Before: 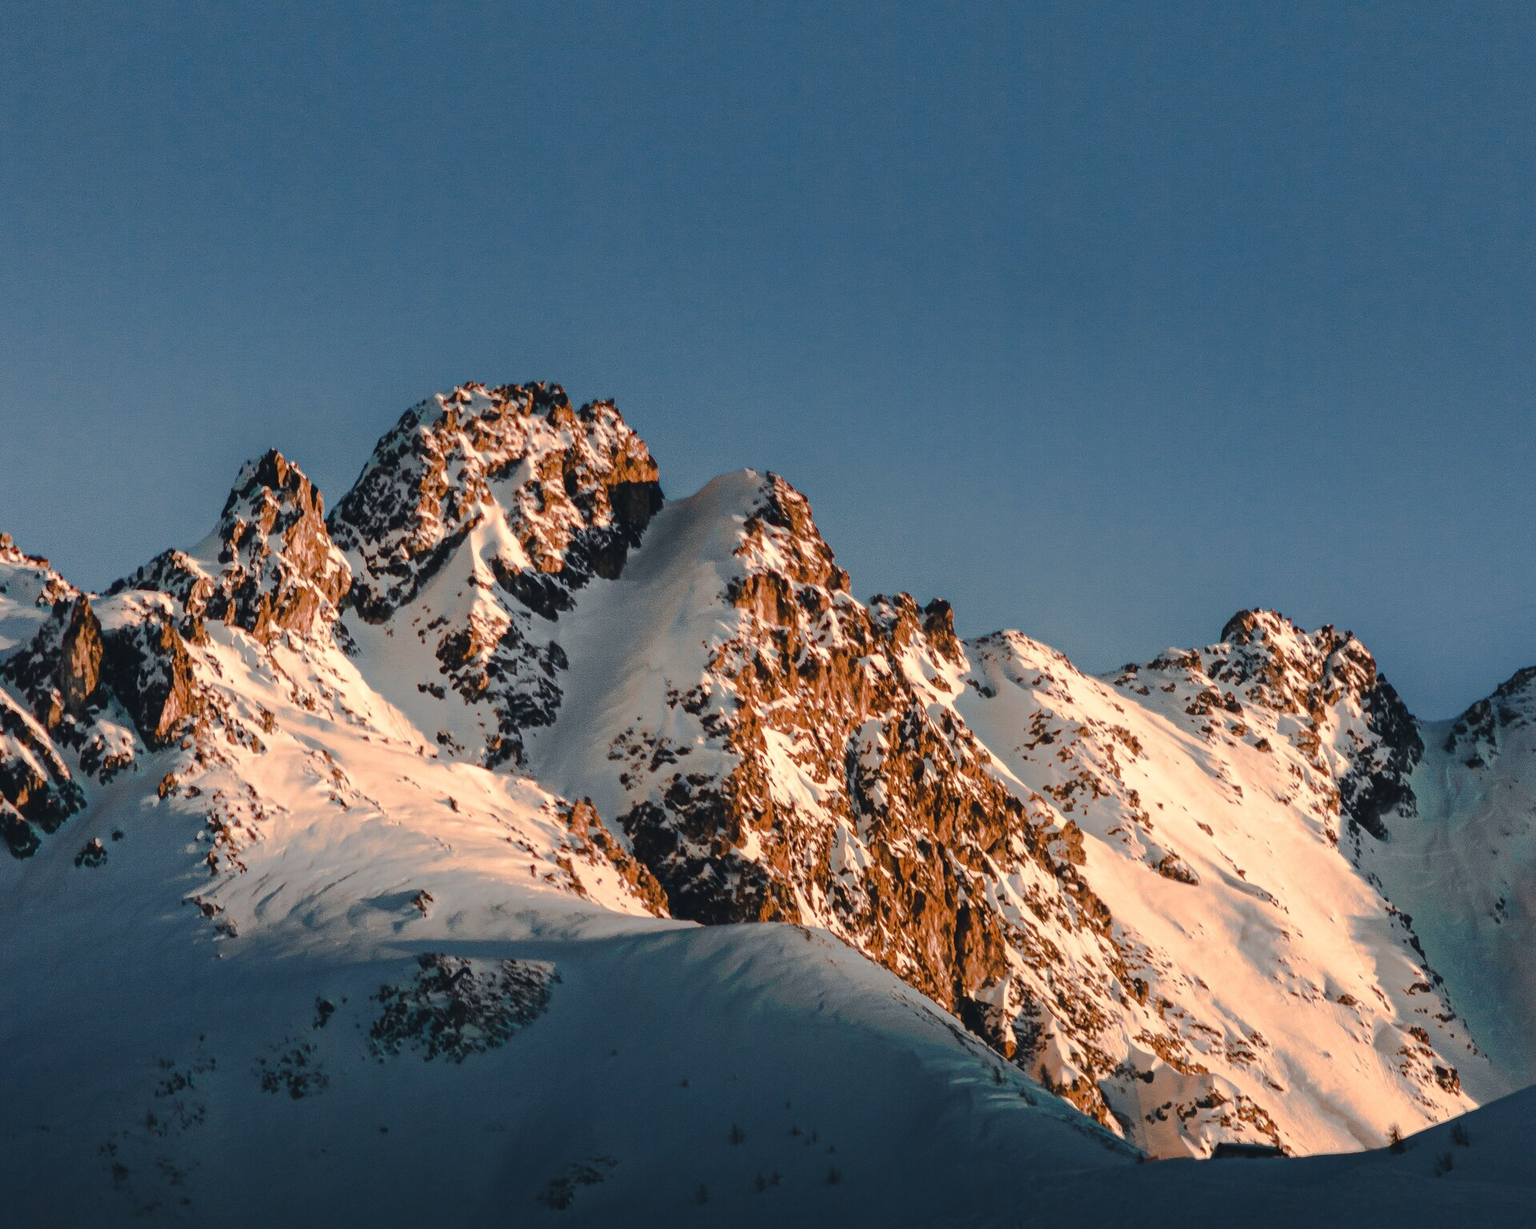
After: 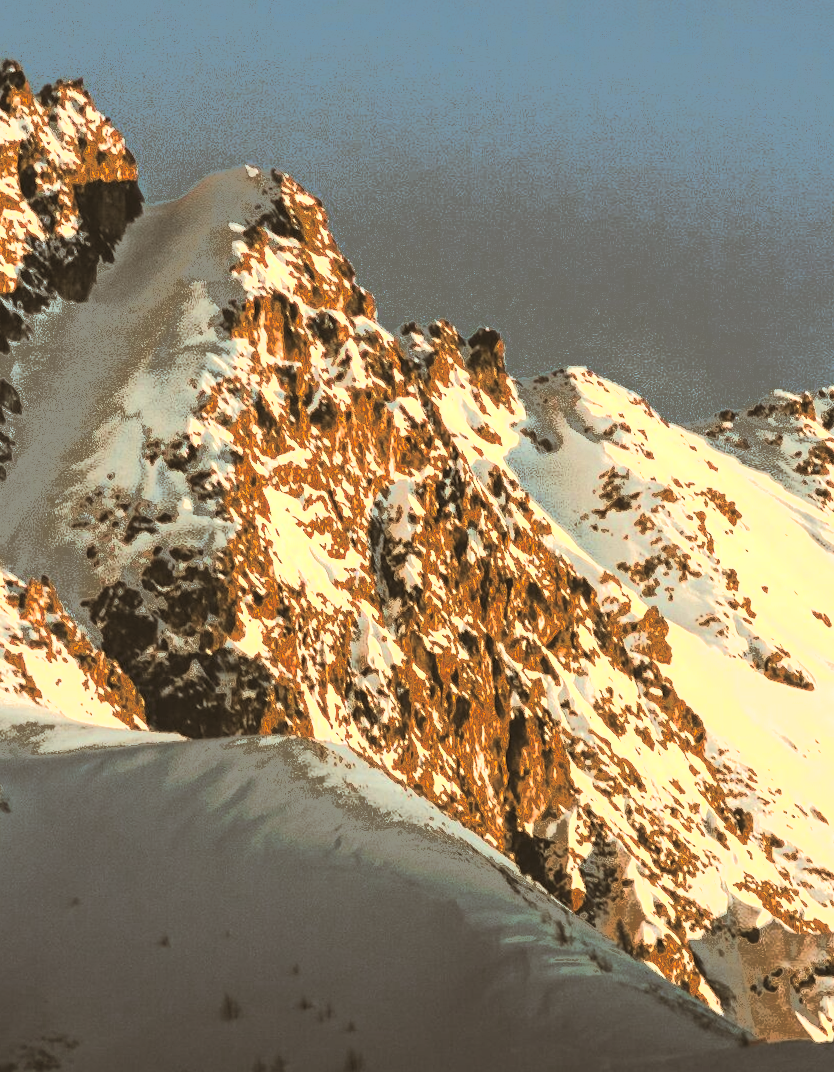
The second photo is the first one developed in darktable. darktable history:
color correction: highlights a* -5.94, highlights b* 11.19
contrast brightness saturation: saturation 0.18
rotate and perspective: rotation 0.226°, lens shift (vertical) -0.042, crop left 0.023, crop right 0.982, crop top 0.006, crop bottom 0.994
crop: left 35.432%, top 26.233%, right 20.145%, bottom 3.432%
exposure: black level correction 0, exposure 1.1 EV, compensate exposure bias true, compensate highlight preservation false
fill light: exposure -0.73 EV, center 0.69, width 2.2
split-toning: shadows › hue 37.98°, highlights › hue 185.58°, balance -55.261
